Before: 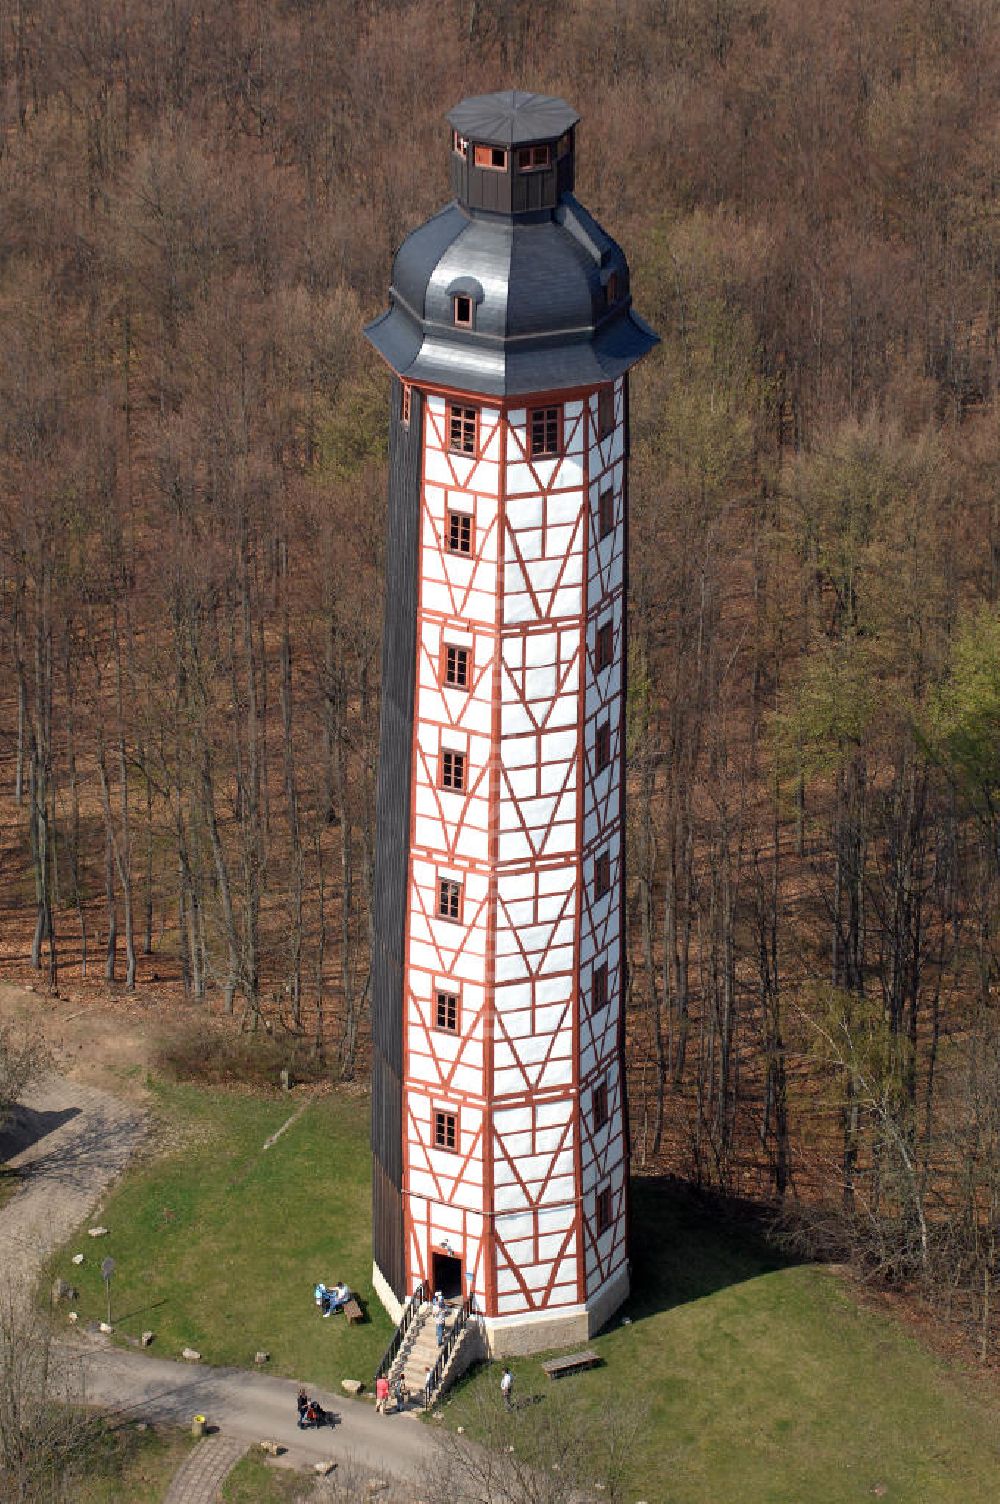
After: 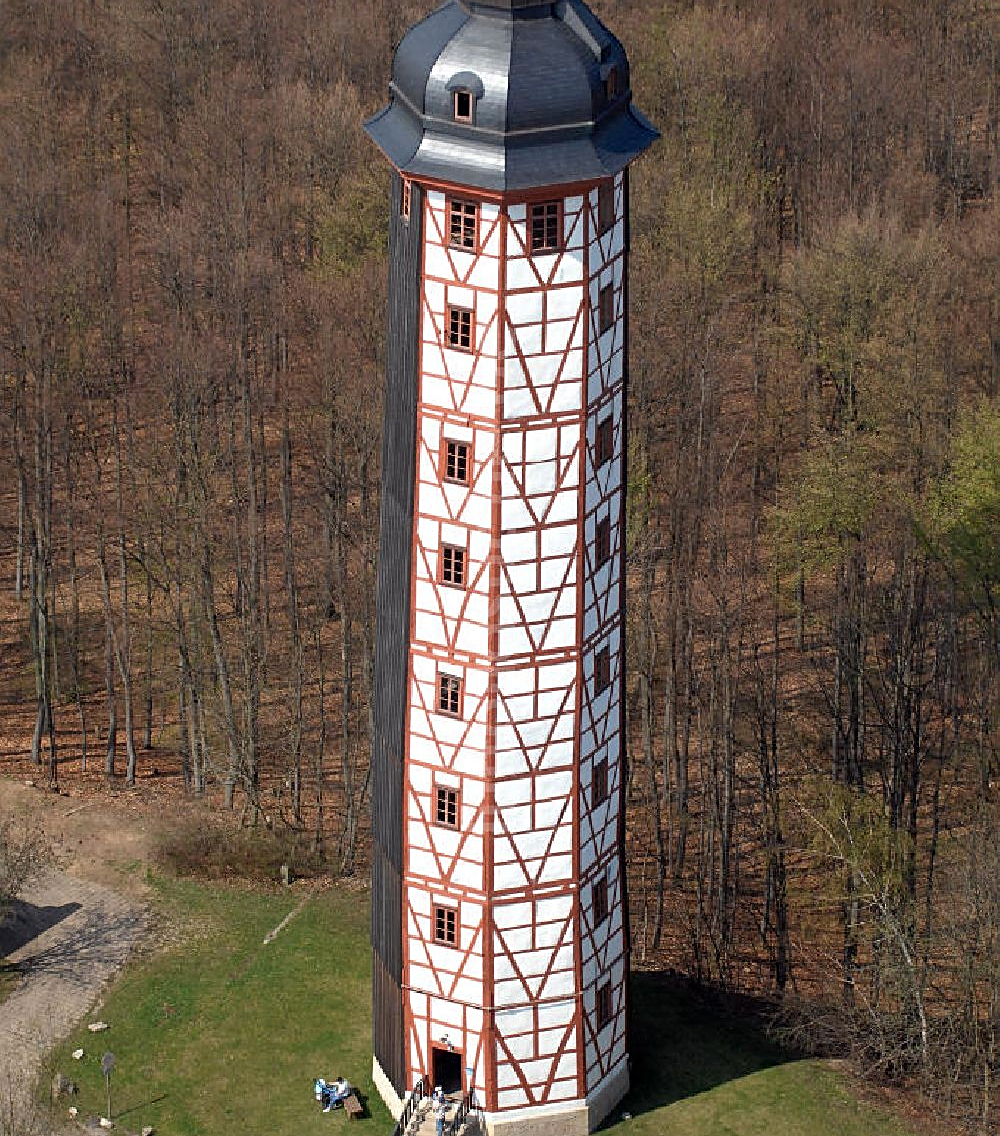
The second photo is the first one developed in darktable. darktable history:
sharpen: on, module defaults
crop: top 13.682%, bottom 10.763%
color zones: curves: ch0 [(0.068, 0.464) (0.25, 0.5) (0.48, 0.508) (0.75, 0.536) (0.886, 0.476) (0.967, 0.456)]; ch1 [(0.066, 0.456) (0.25, 0.5) (0.616, 0.508) (0.746, 0.56) (0.934, 0.444)]
